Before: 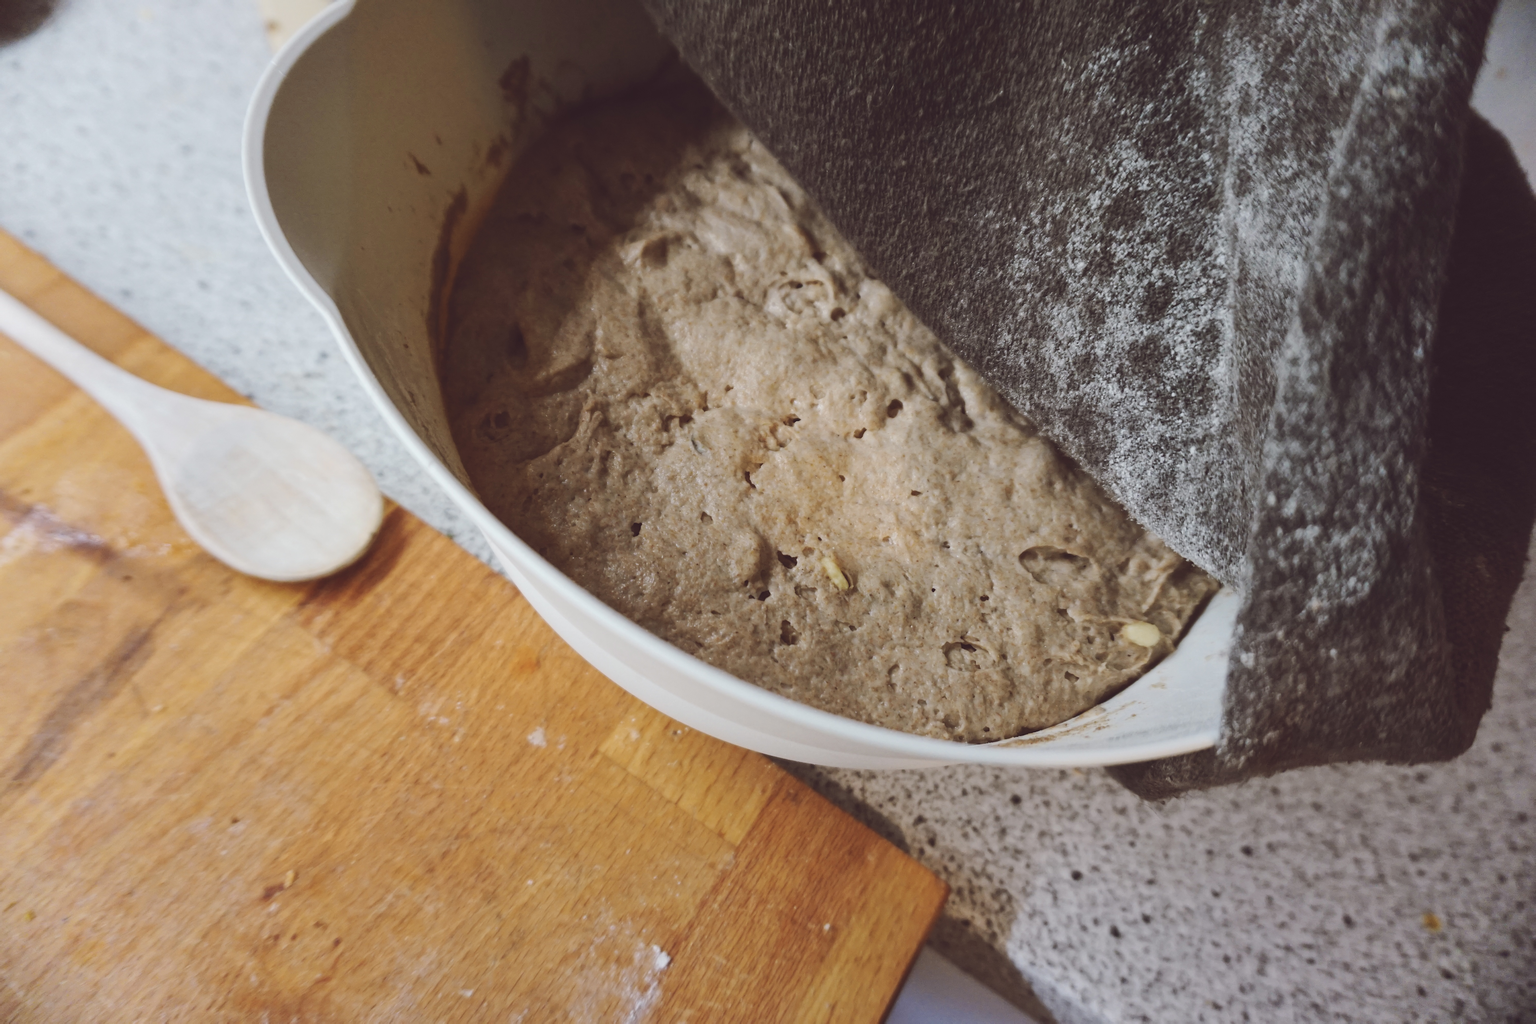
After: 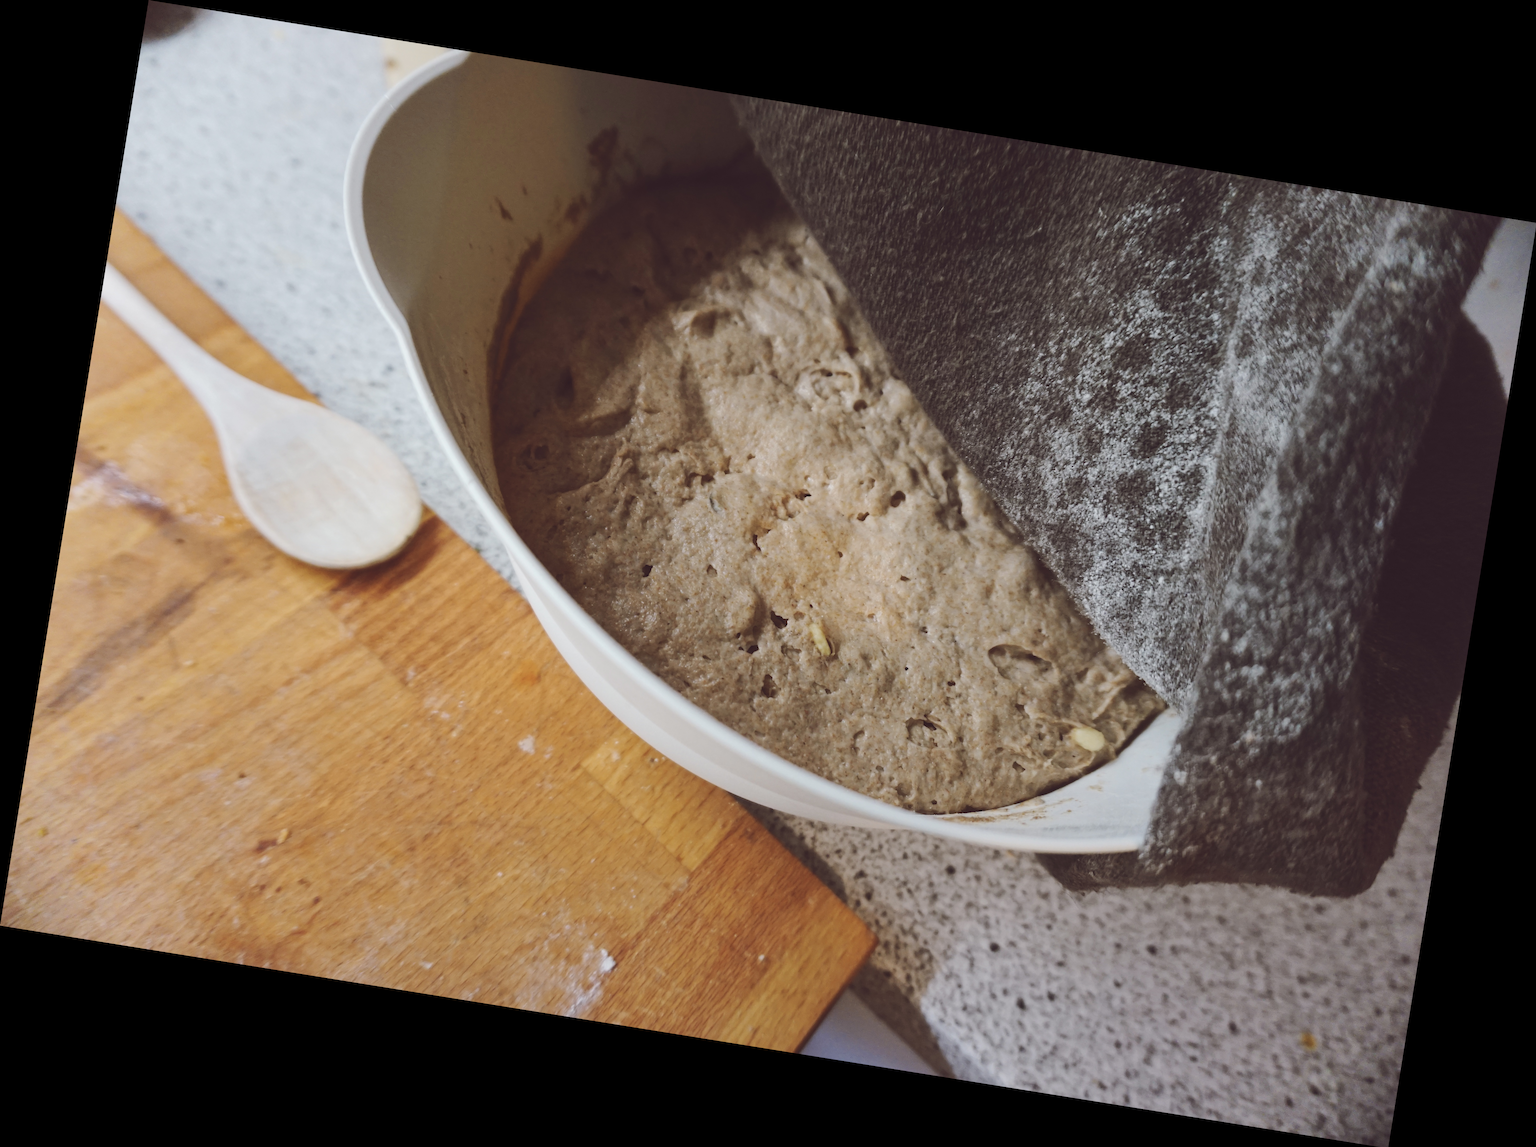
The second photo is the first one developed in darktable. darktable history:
rotate and perspective: rotation 9.12°, automatic cropping off
white balance: emerald 1
